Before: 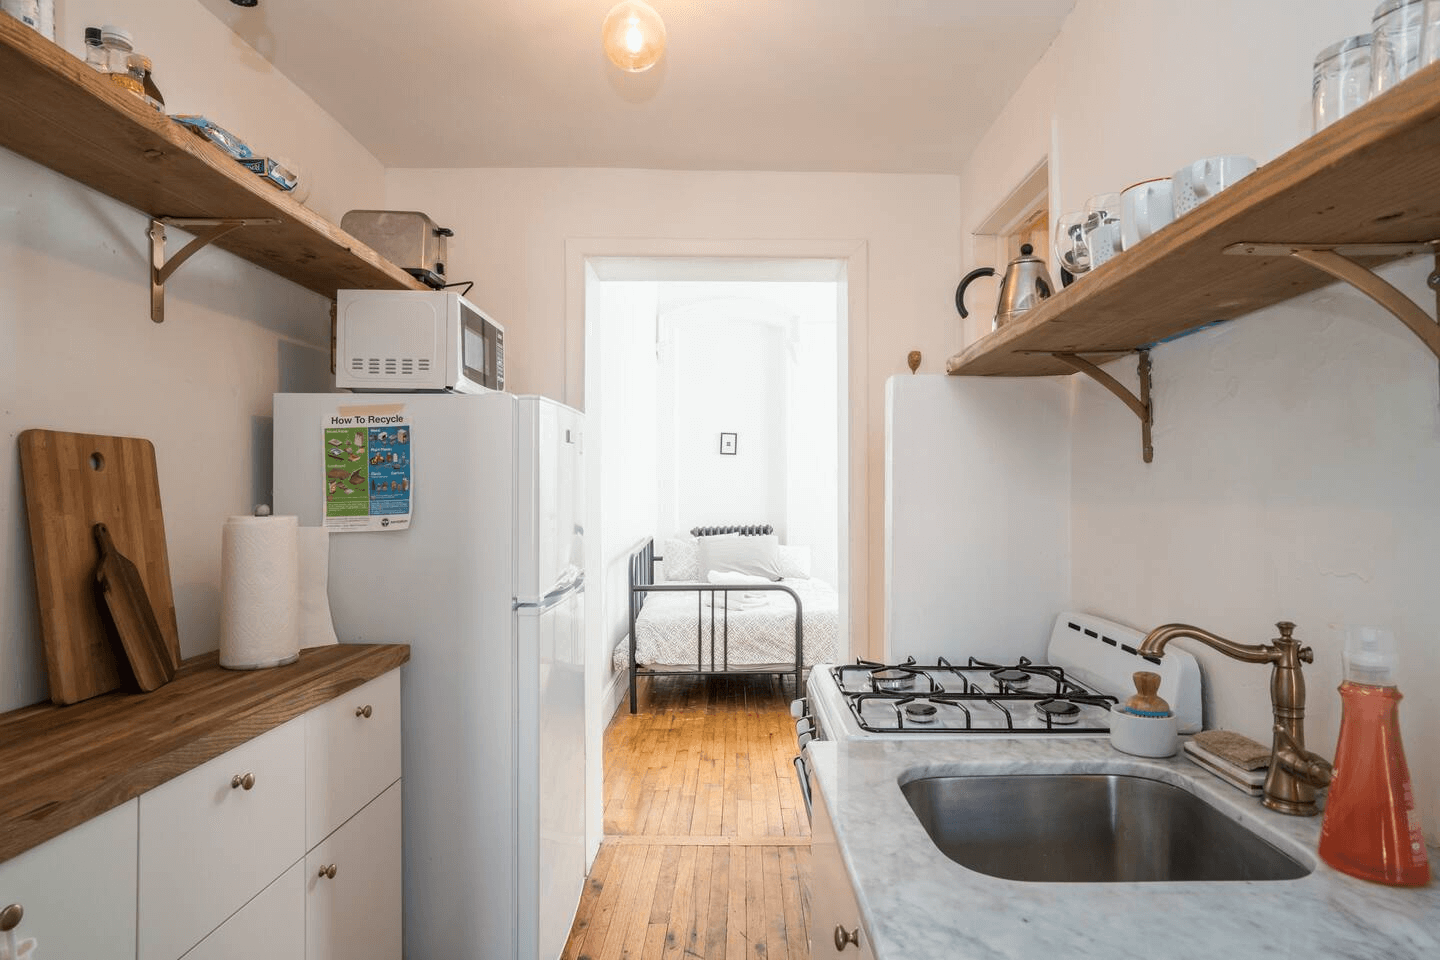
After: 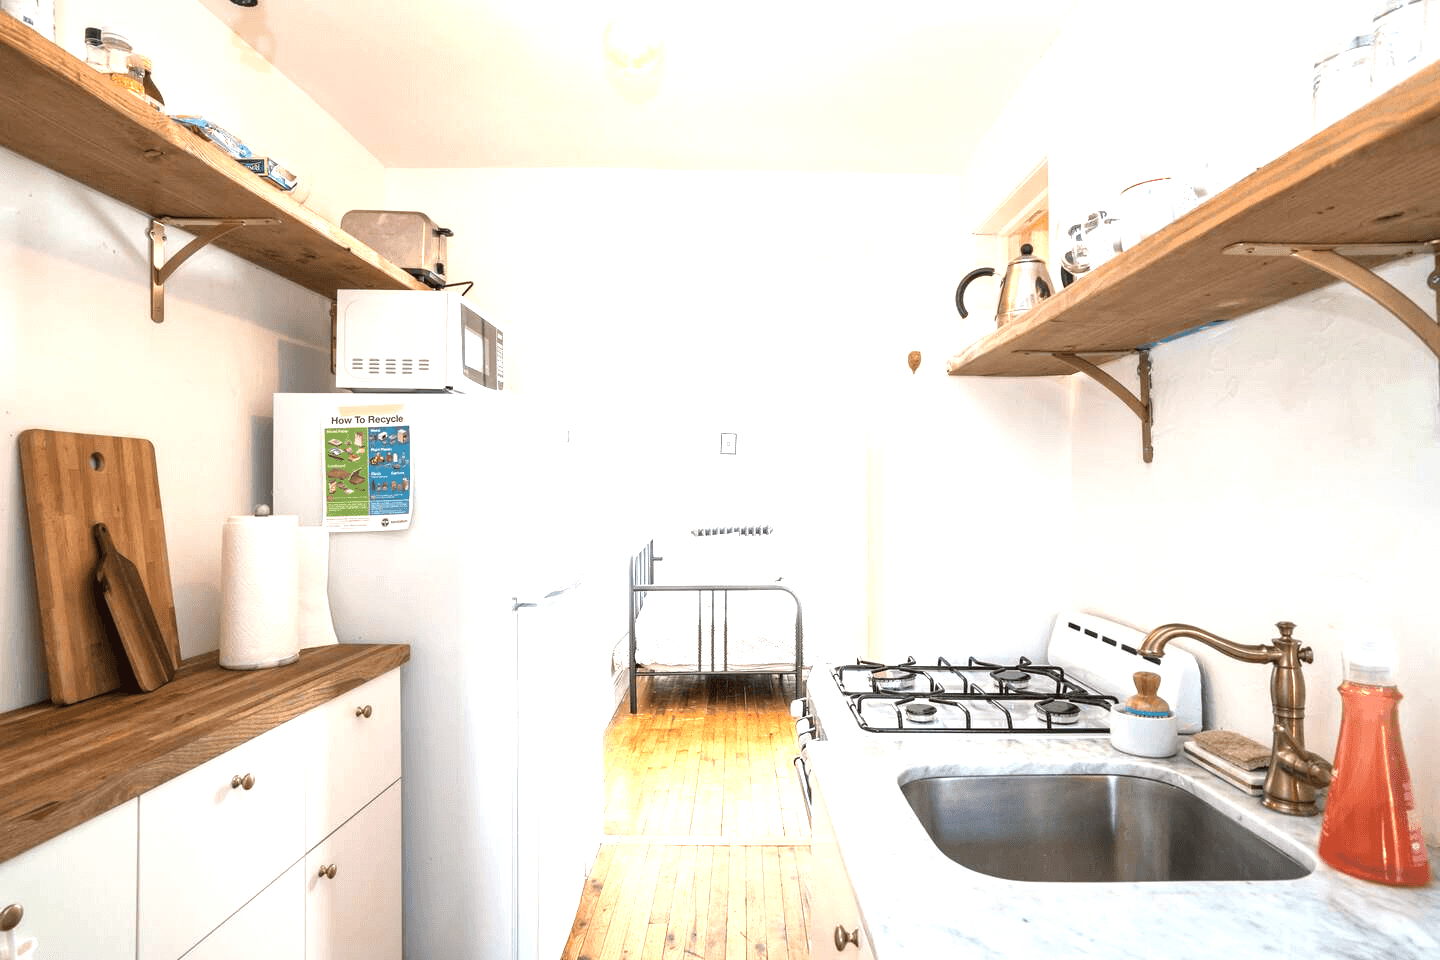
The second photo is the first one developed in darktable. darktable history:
exposure: black level correction 0, exposure 1.378 EV, compensate highlight preservation false
local contrast: mode bilateral grid, contrast 21, coarseness 50, detail 119%, midtone range 0.2
